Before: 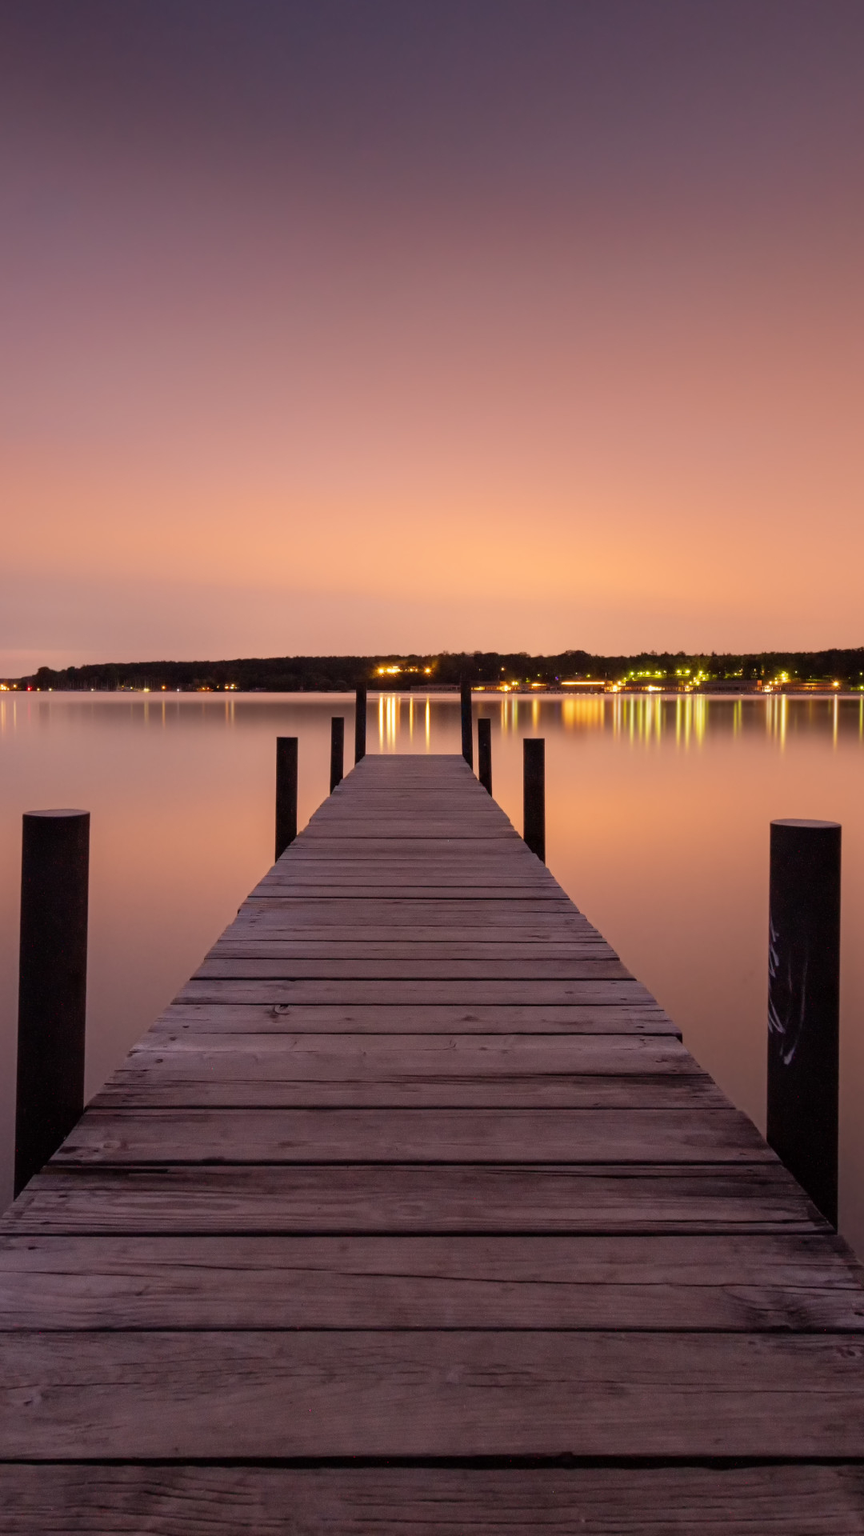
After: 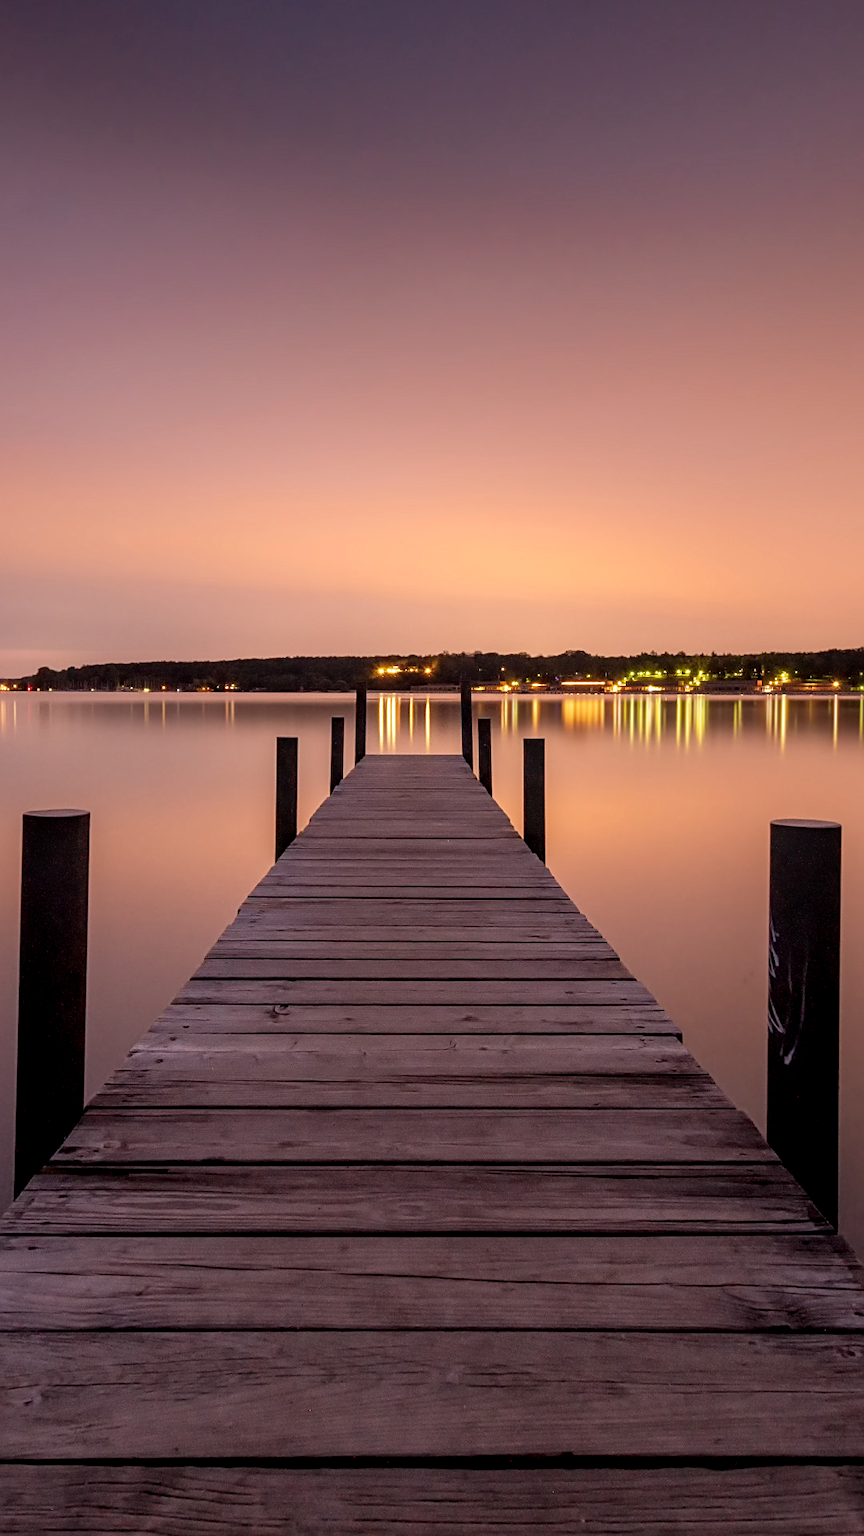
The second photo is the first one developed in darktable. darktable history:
local contrast: detail 130%
sharpen: on, module defaults
